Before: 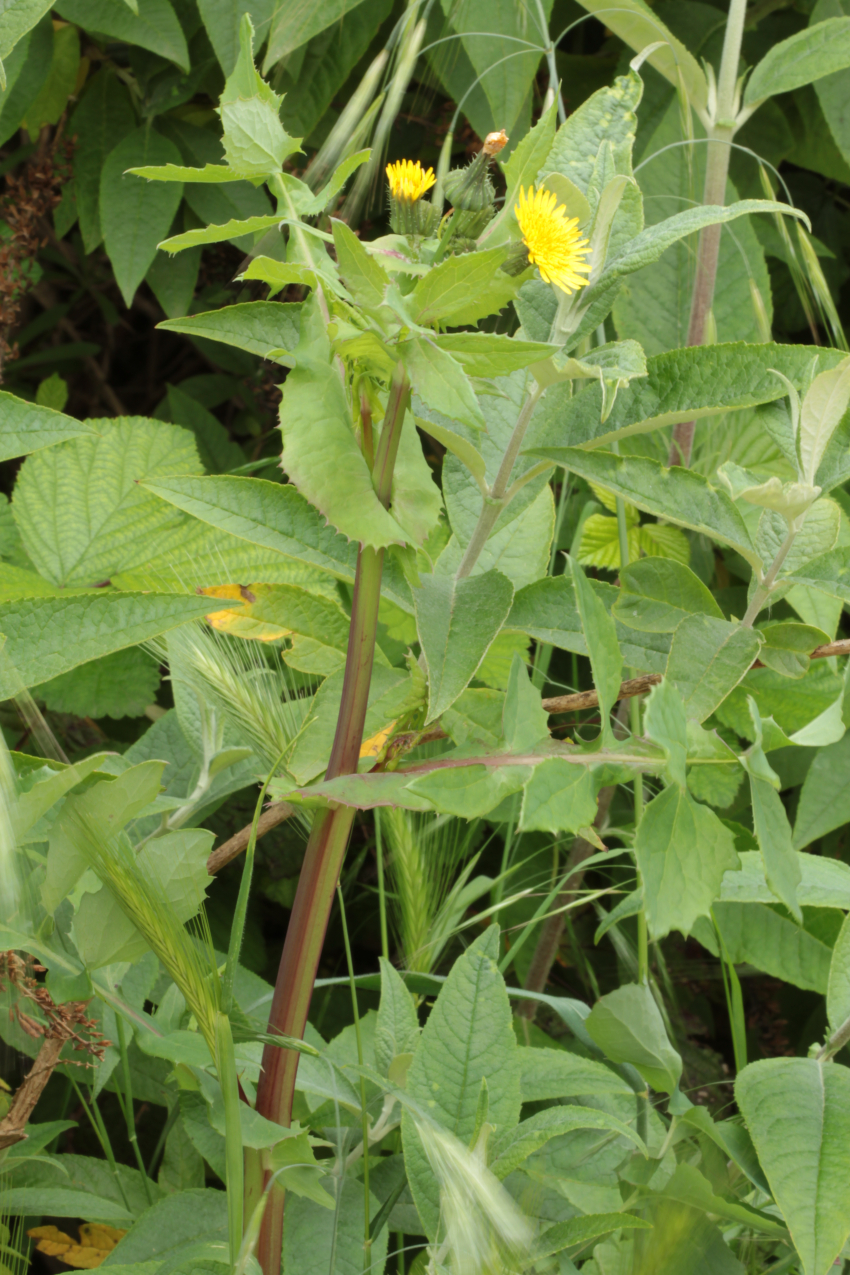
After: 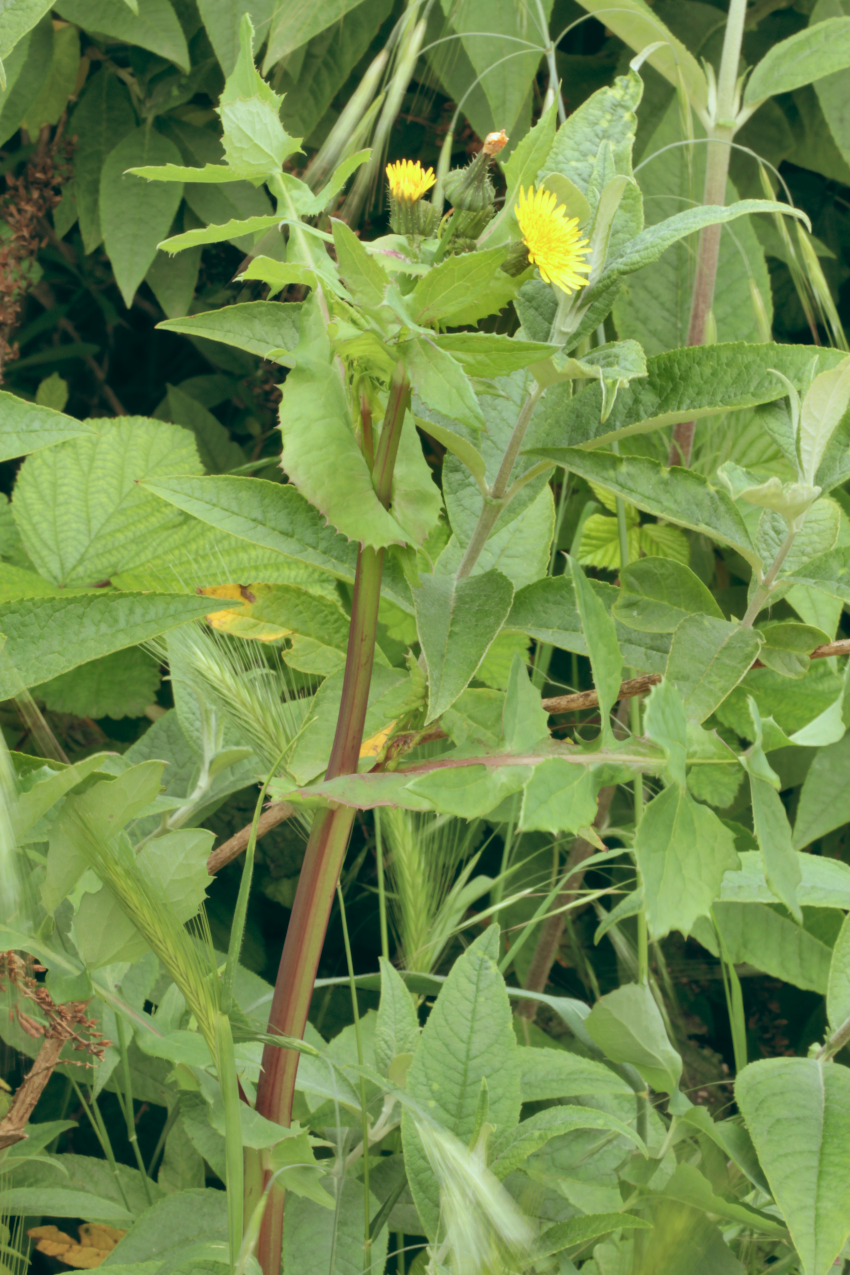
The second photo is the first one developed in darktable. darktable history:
white balance: red 0.974, blue 1.044
shadows and highlights: shadows 24.5, highlights -78.15, soften with gaussian
contrast brightness saturation: contrast 0.07, brightness 0.18, saturation 0.4
color balance: lift [1, 0.994, 1.002, 1.006], gamma [0.957, 1.081, 1.016, 0.919], gain [0.97, 0.972, 1.01, 1.028], input saturation 91.06%, output saturation 79.8%
